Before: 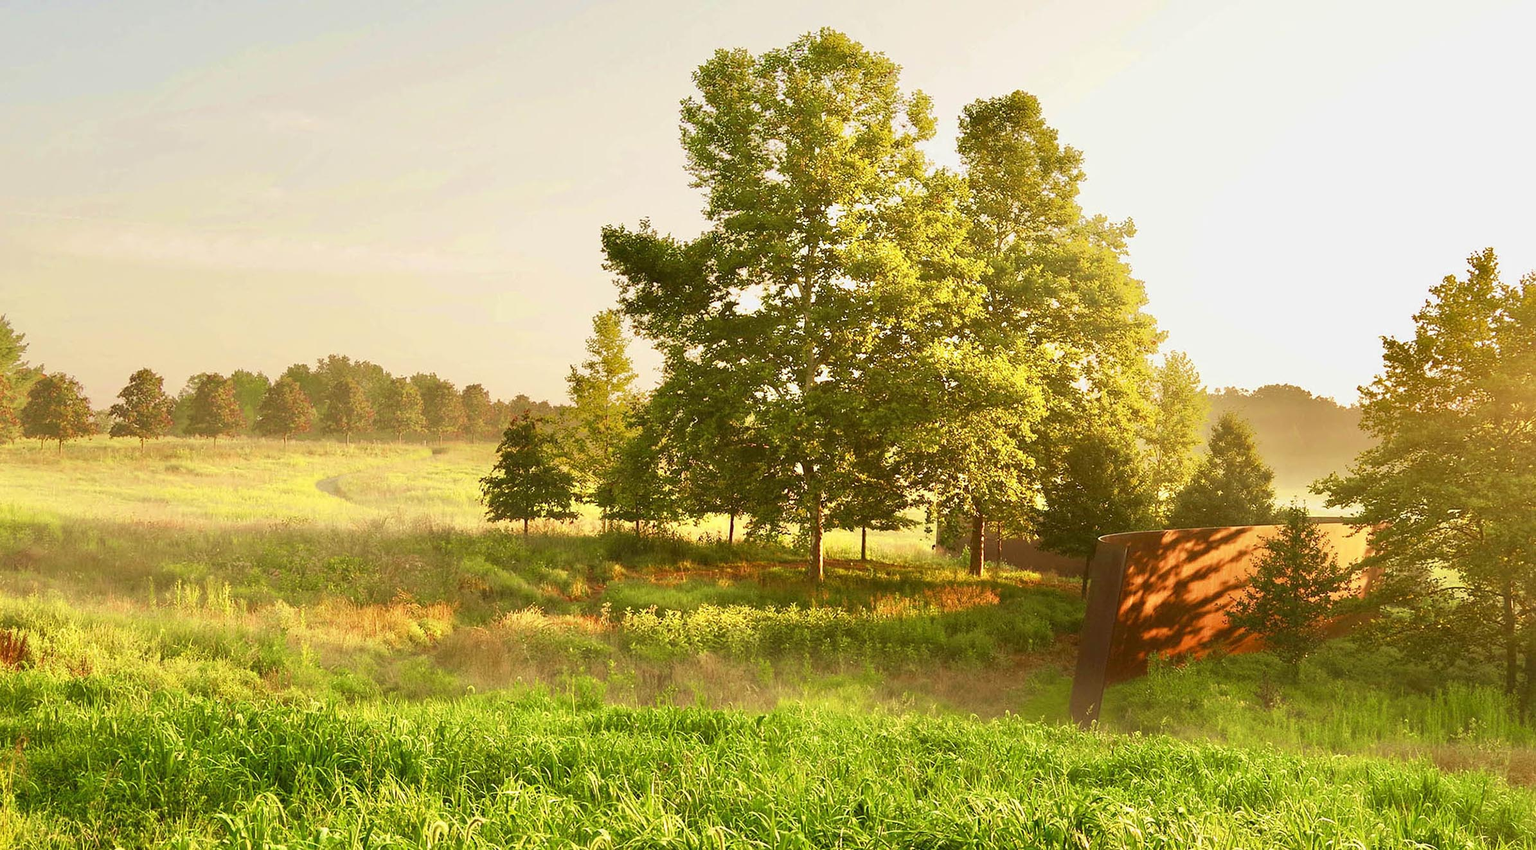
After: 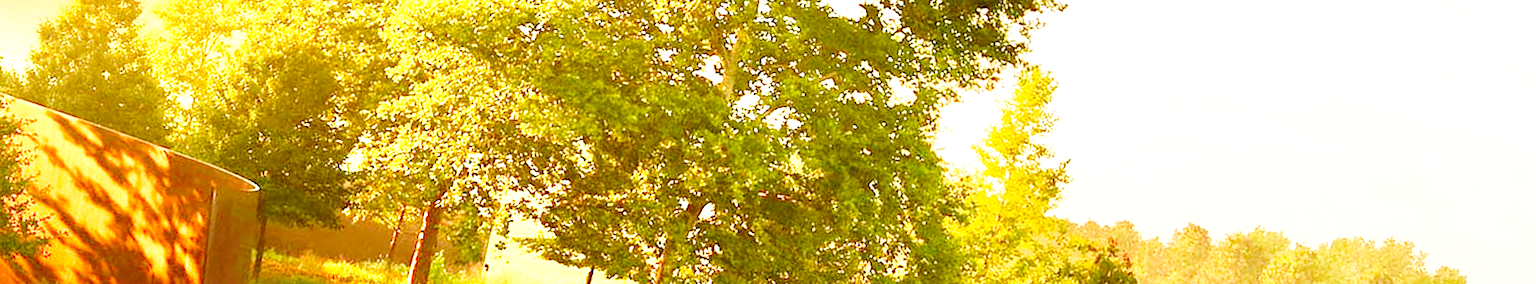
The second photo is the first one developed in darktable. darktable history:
exposure: black level correction 0, exposure 0.9 EV, compensate highlight preservation false
crop and rotate: angle 16.12°, top 30.835%, bottom 35.653%
base curve: curves: ch0 [(0, 0) (0.028, 0.03) (0.121, 0.232) (0.46, 0.748) (0.859, 0.968) (1, 1)], preserve colors none
